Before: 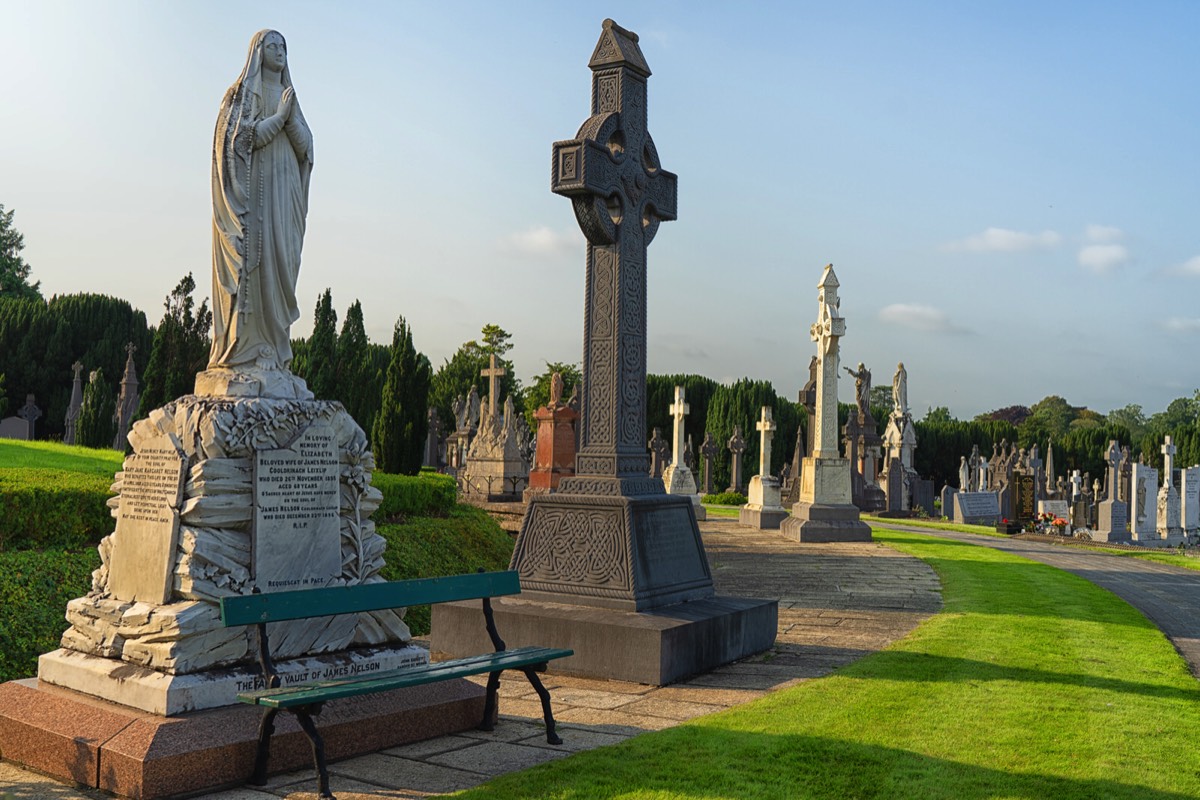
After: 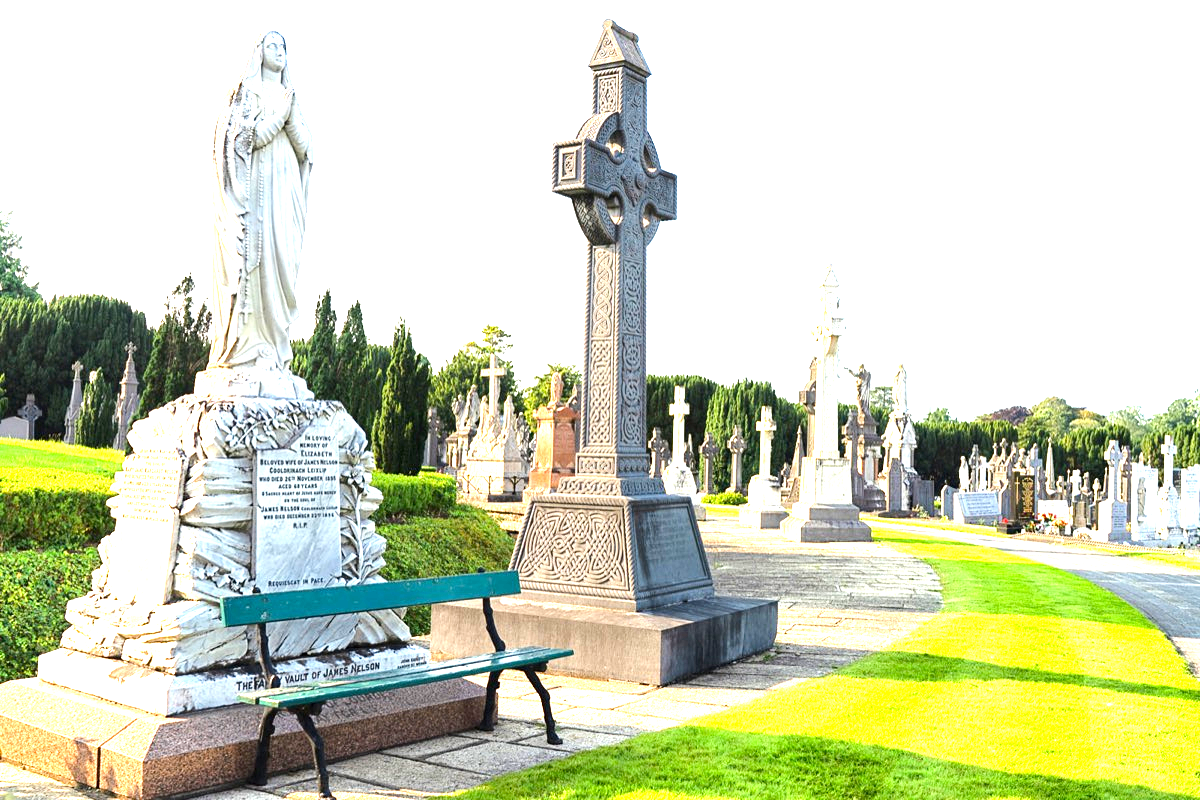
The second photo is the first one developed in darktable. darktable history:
tone equalizer: -8 EV -0.75 EV, -7 EV -0.7 EV, -6 EV -0.6 EV, -5 EV -0.4 EV, -3 EV 0.4 EV, -2 EV 0.6 EV, -1 EV 0.7 EV, +0 EV 0.75 EV, edges refinement/feathering 500, mask exposure compensation -1.57 EV, preserve details no
exposure: black level correction 0.001, exposure 1.735 EV, compensate highlight preservation false
